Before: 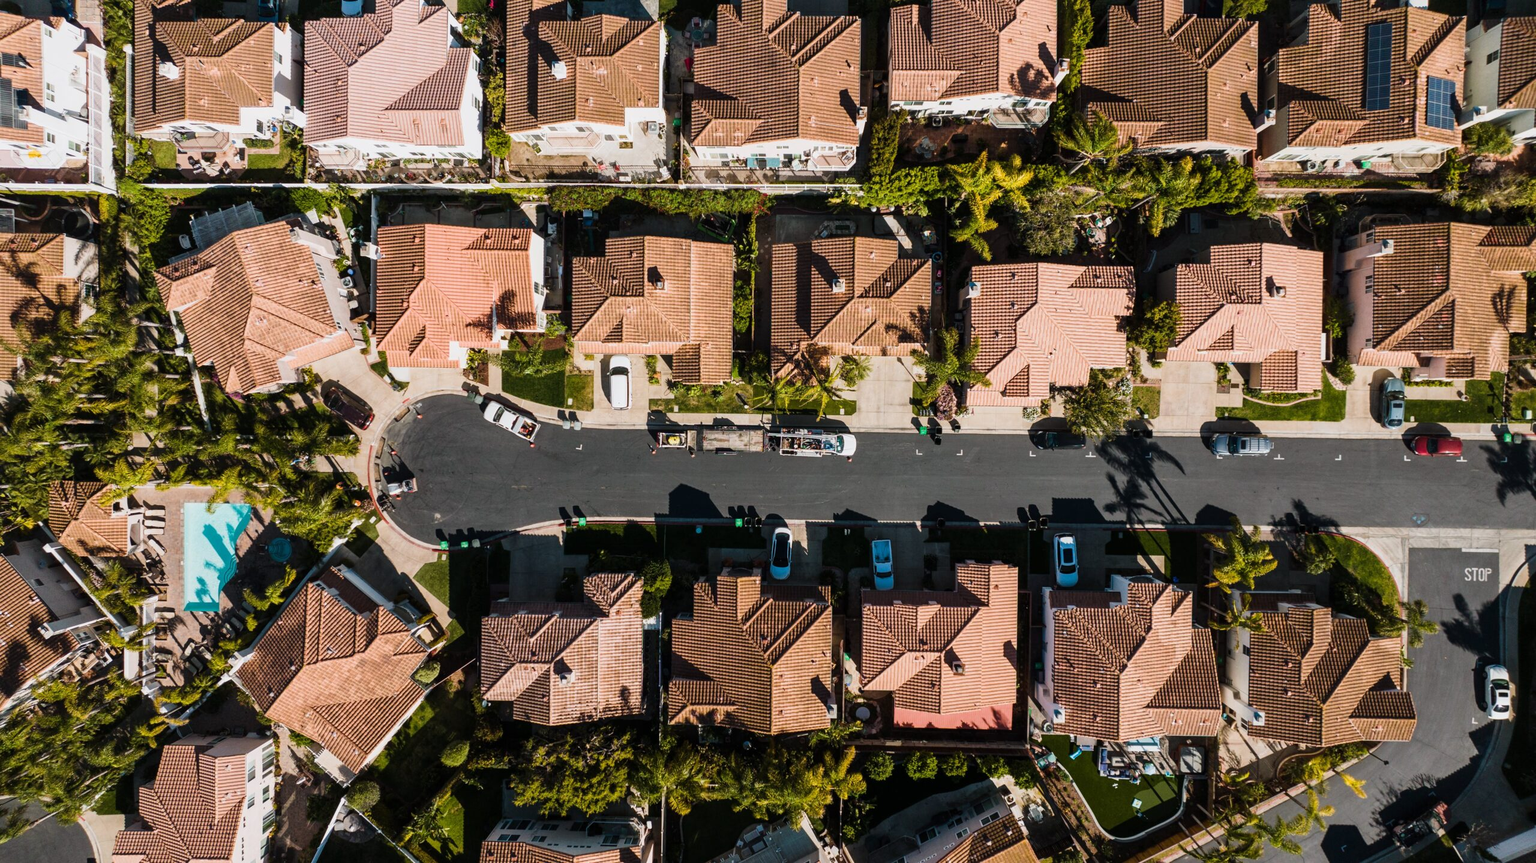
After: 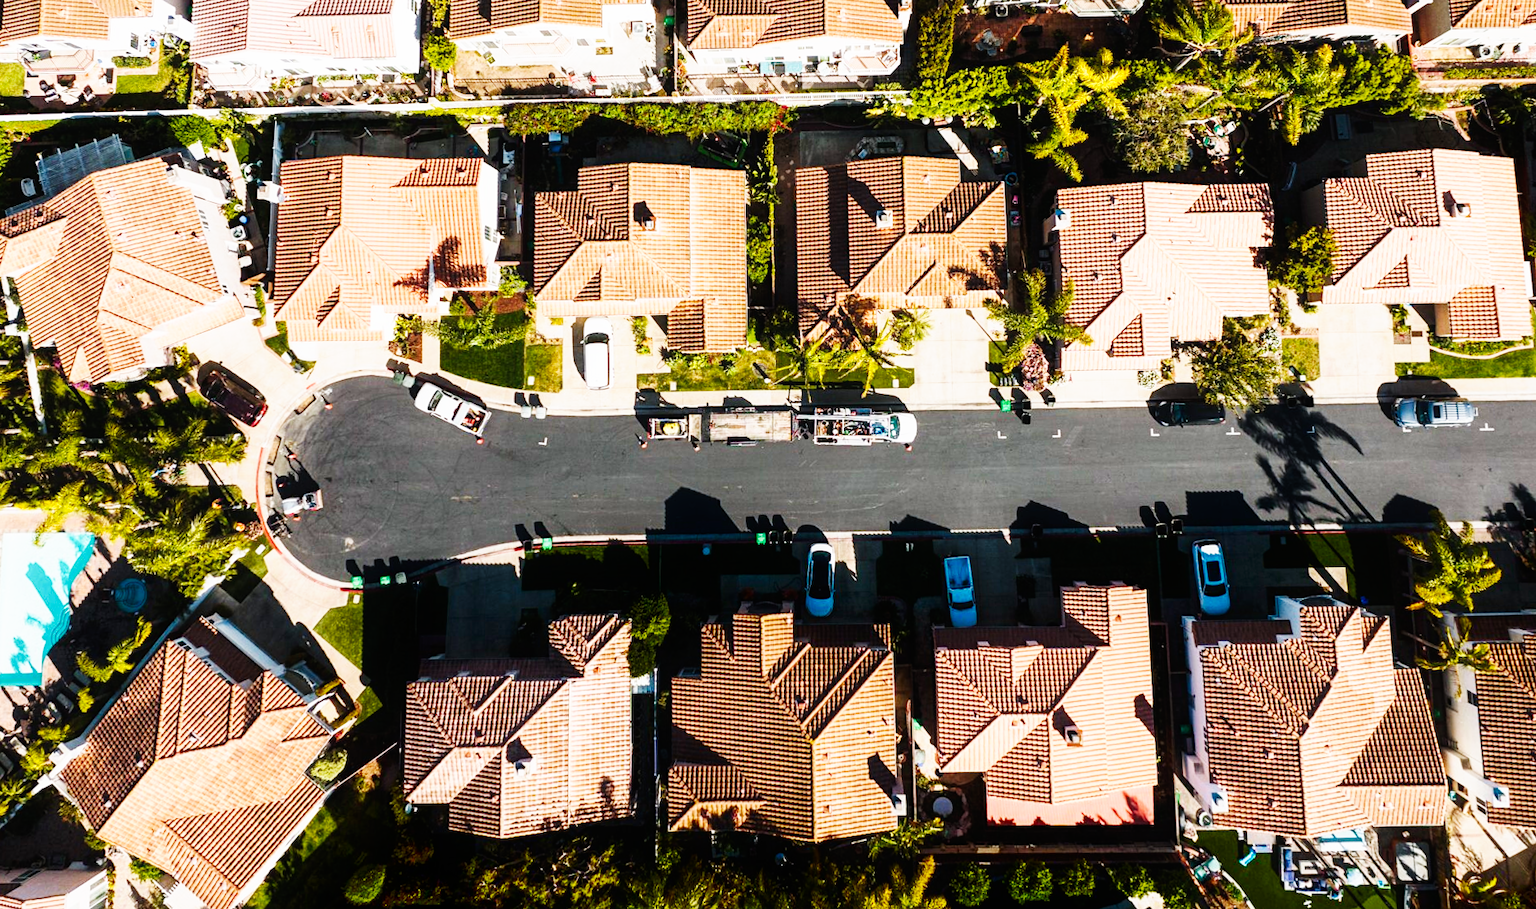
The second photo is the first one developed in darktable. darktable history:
shadows and highlights: shadows -88.03, highlights -35.45, shadows color adjustment 99.15%, highlights color adjustment 0%, soften with gaussian
rotate and perspective: rotation -1.68°, lens shift (vertical) -0.146, crop left 0.049, crop right 0.912, crop top 0.032, crop bottom 0.96
base curve: curves: ch0 [(0, 0) (0.007, 0.004) (0.027, 0.03) (0.046, 0.07) (0.207, 0.54) (0.442, 0.872) (0.673, 0.972) (1, 1)], preserve colors none
crop and rotate: left 10.071%, top 10.071%, right 10.02%, bottom 10.02%
contrast equalizer: y [[0.5, 0.488, 0.462, 0.461, 0.491, 0.5], [0.5 ×6], [0.5 ×6], [0 ×6], [0 ×6]]
